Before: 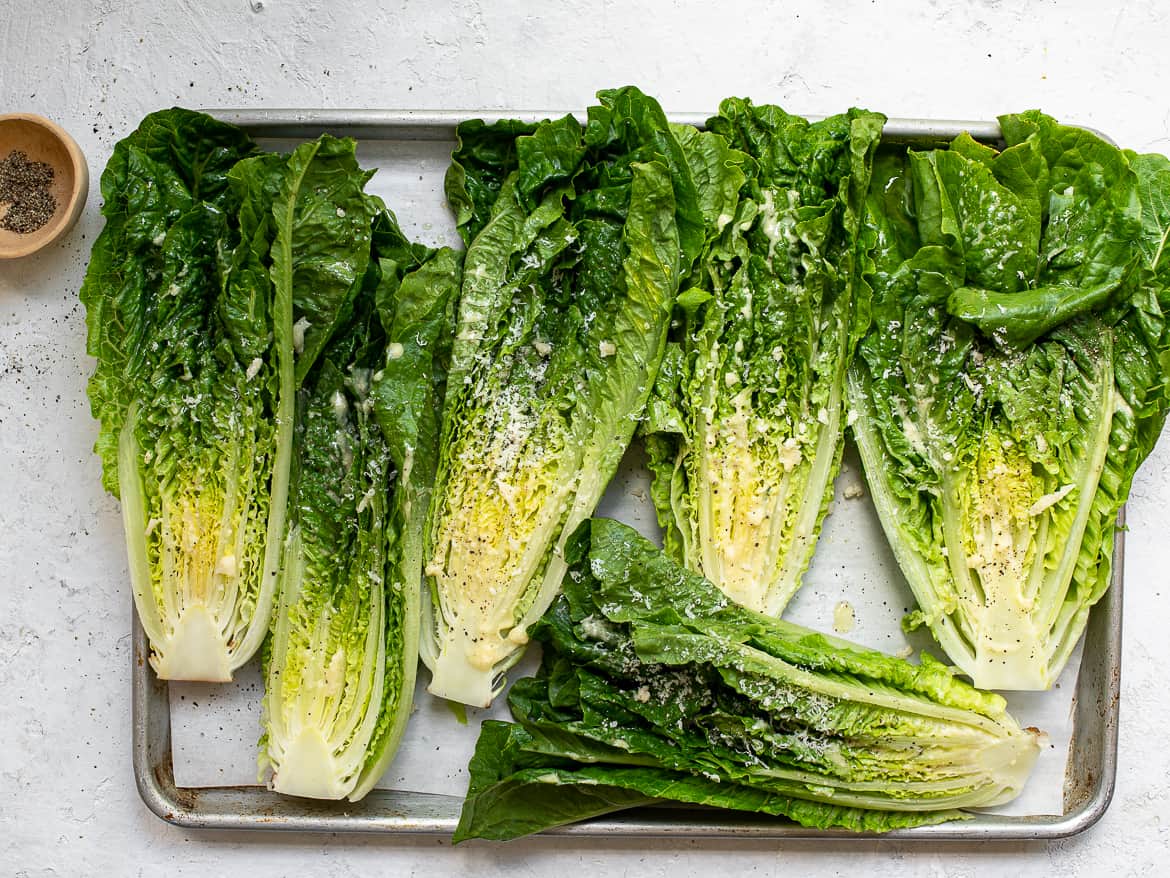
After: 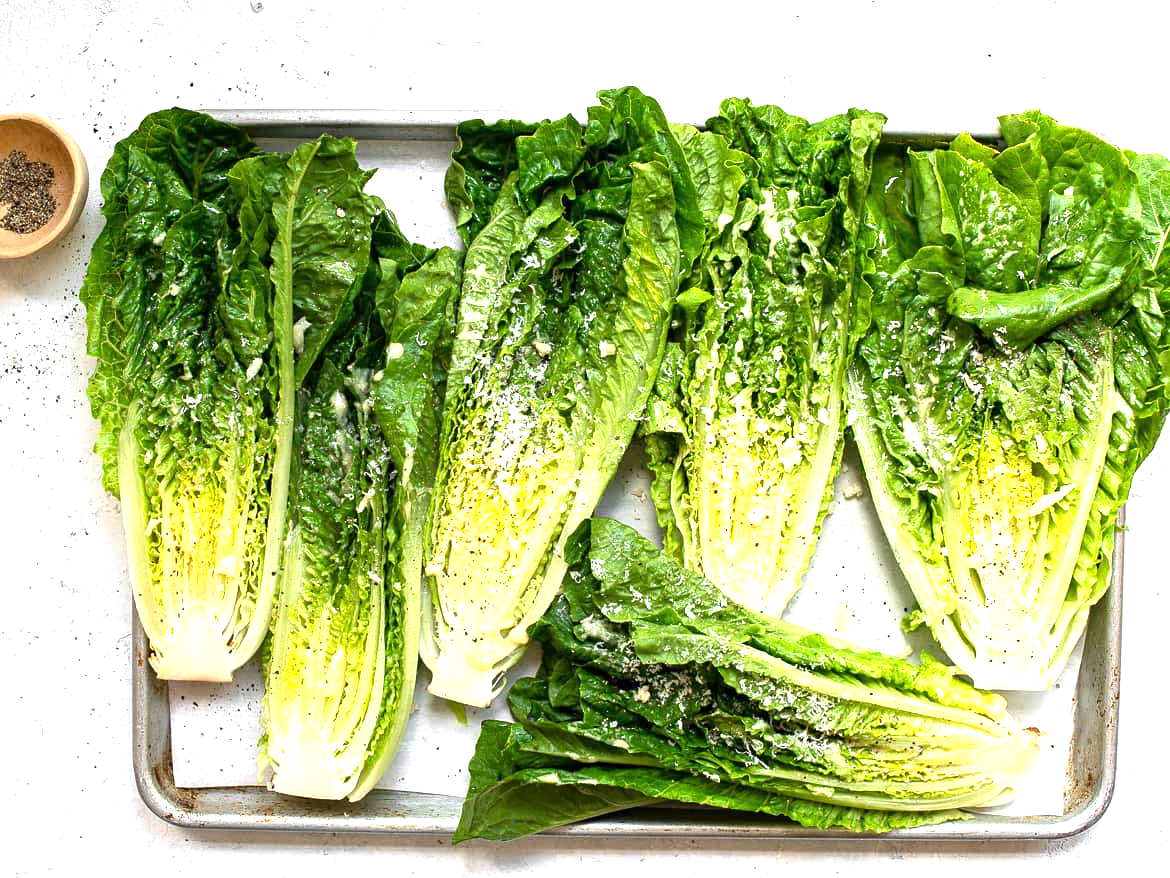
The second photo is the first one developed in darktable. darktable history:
tone equalizer: on, module defaults
exposure: exposure 1 EV, compensate highlight preservation false
